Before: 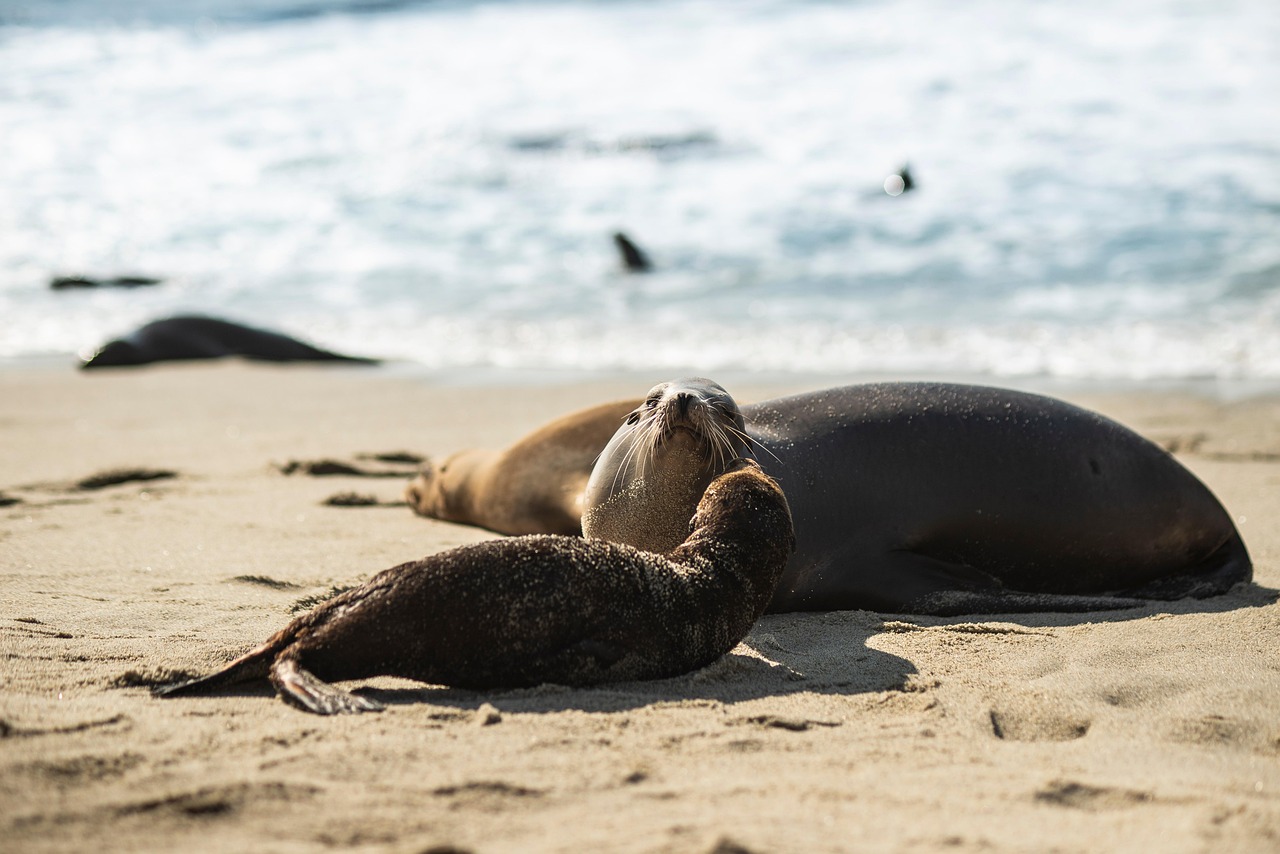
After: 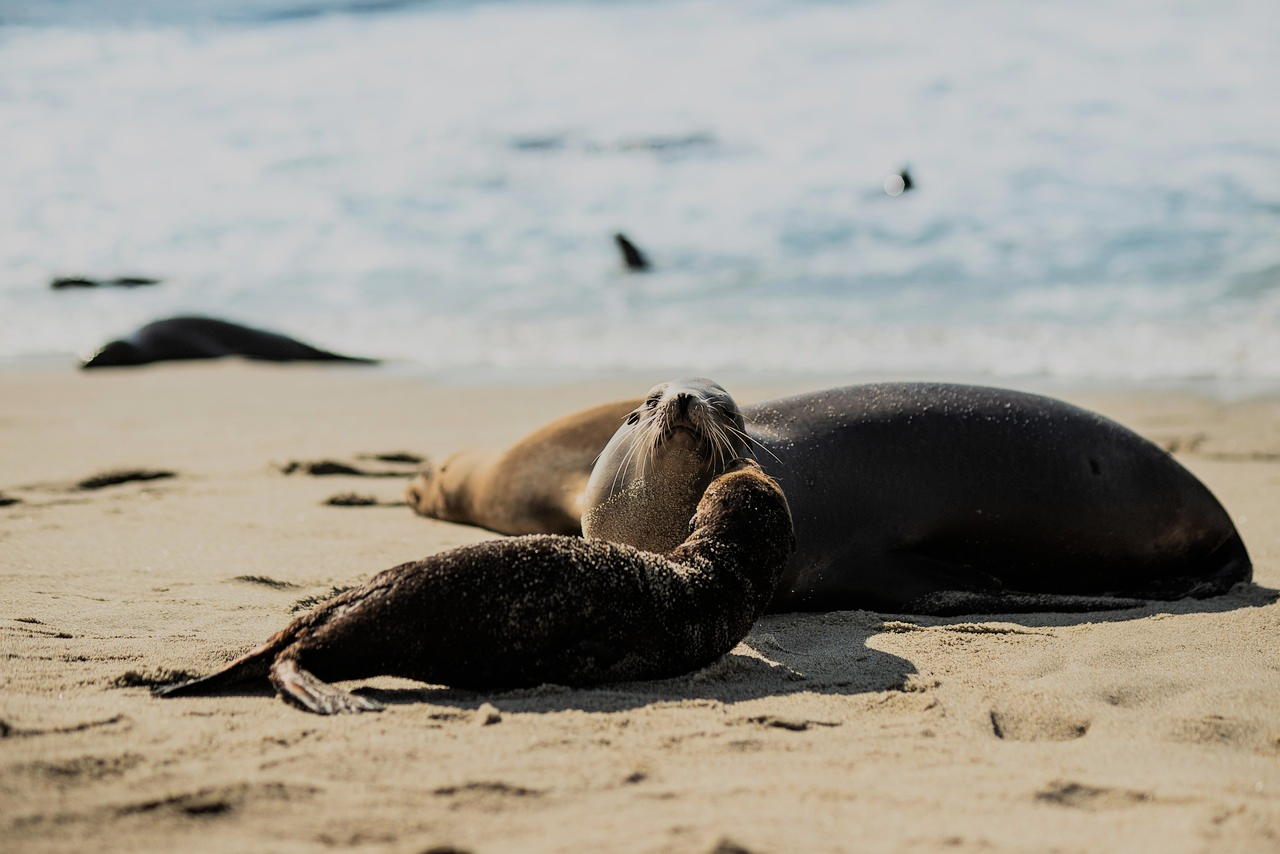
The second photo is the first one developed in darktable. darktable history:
filmic rgb: black relative exposure -7.15 EV, white relative exposure 5.36 EV, hardness 3.02, color science v6 (2022)
